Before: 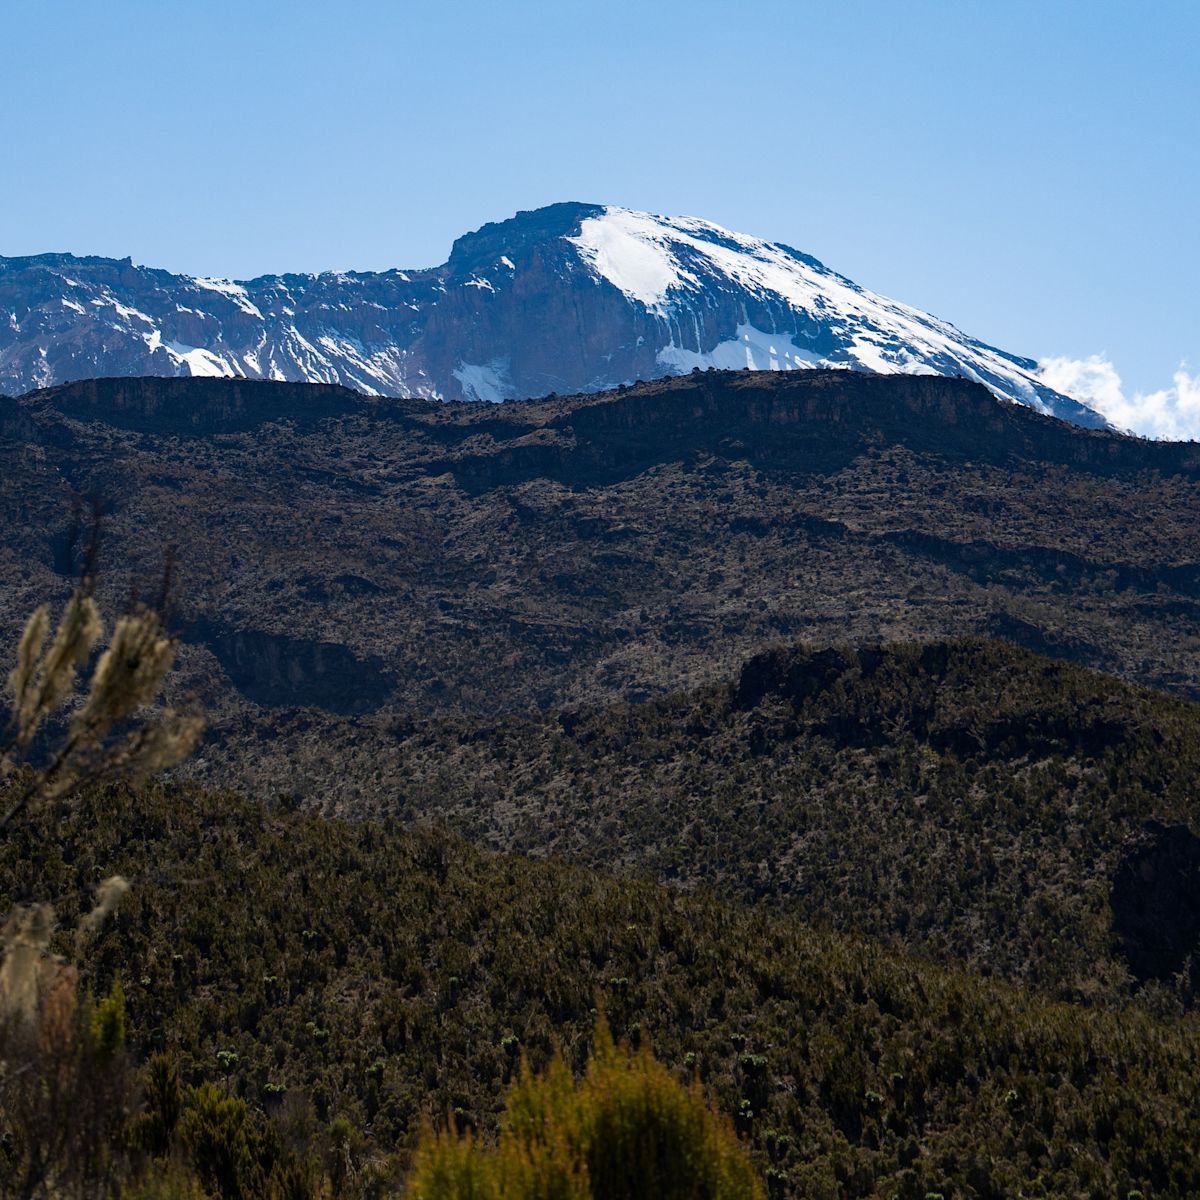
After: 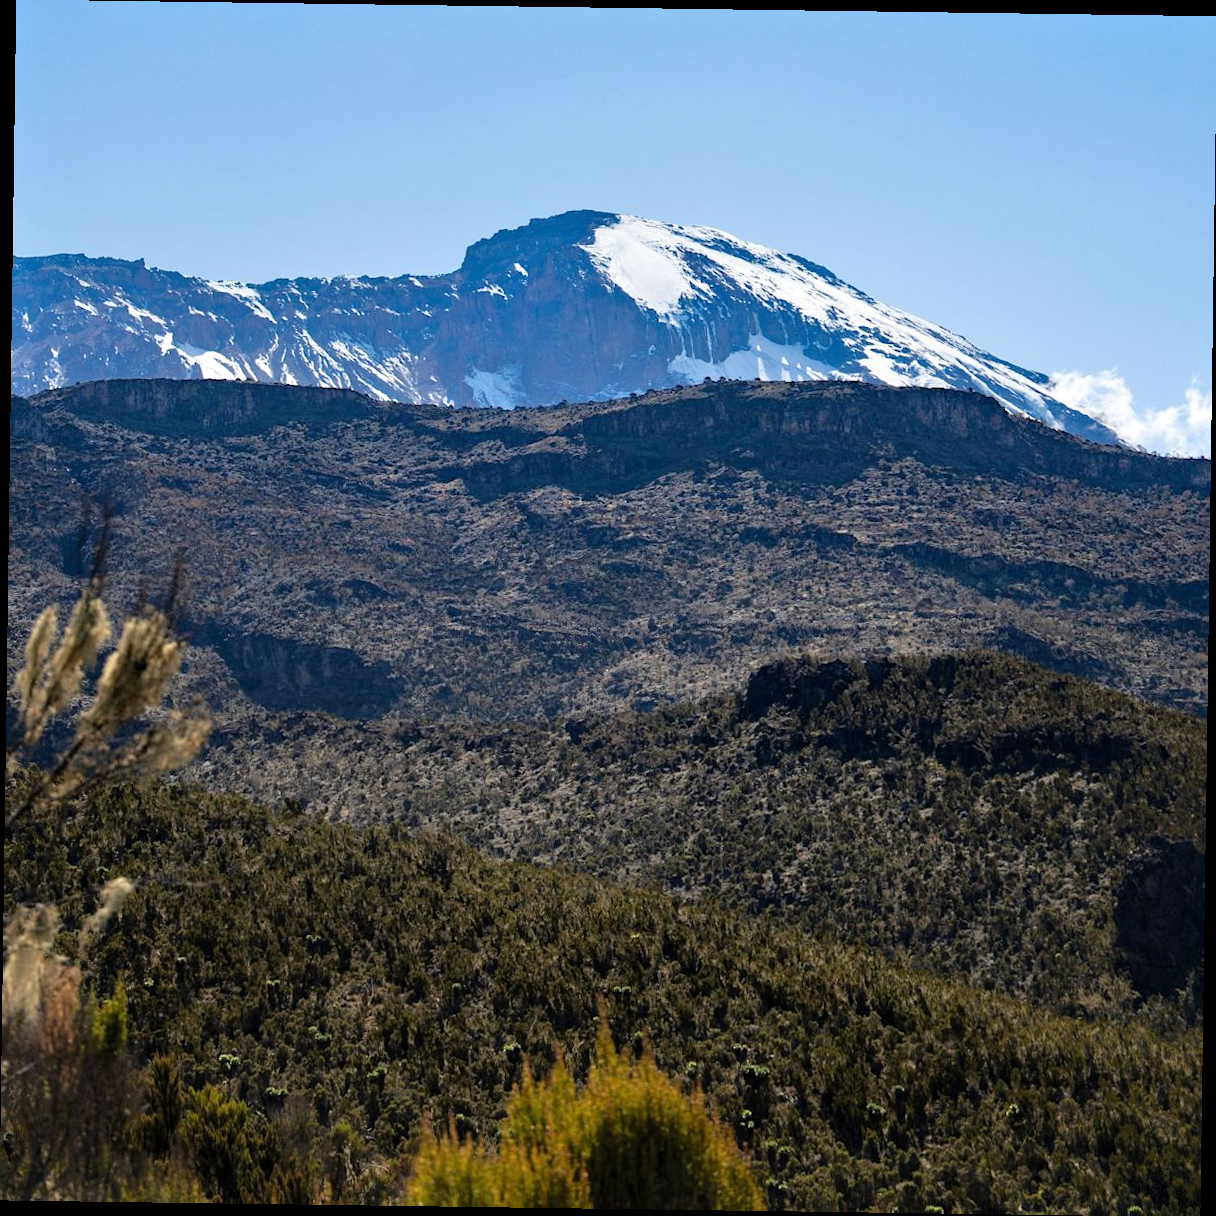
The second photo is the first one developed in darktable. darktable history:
shadows and highlights: shadows 62.66, white point adjustment 0.37, highlights -34.44, compress 83.82%
tone equalizer: -7 EV 0.15 EV, -6 EV 0.6 EV, -5 EV 1.15 EV, -4 EV 1.33 EV, -3 EV 1.15 EV, -2 EV 0.6 EV, -1 EV 0.15 EV, mask exposure compensation -0.5 EV
rotate and perspective: rotation 0.8°, automatic cropping off
